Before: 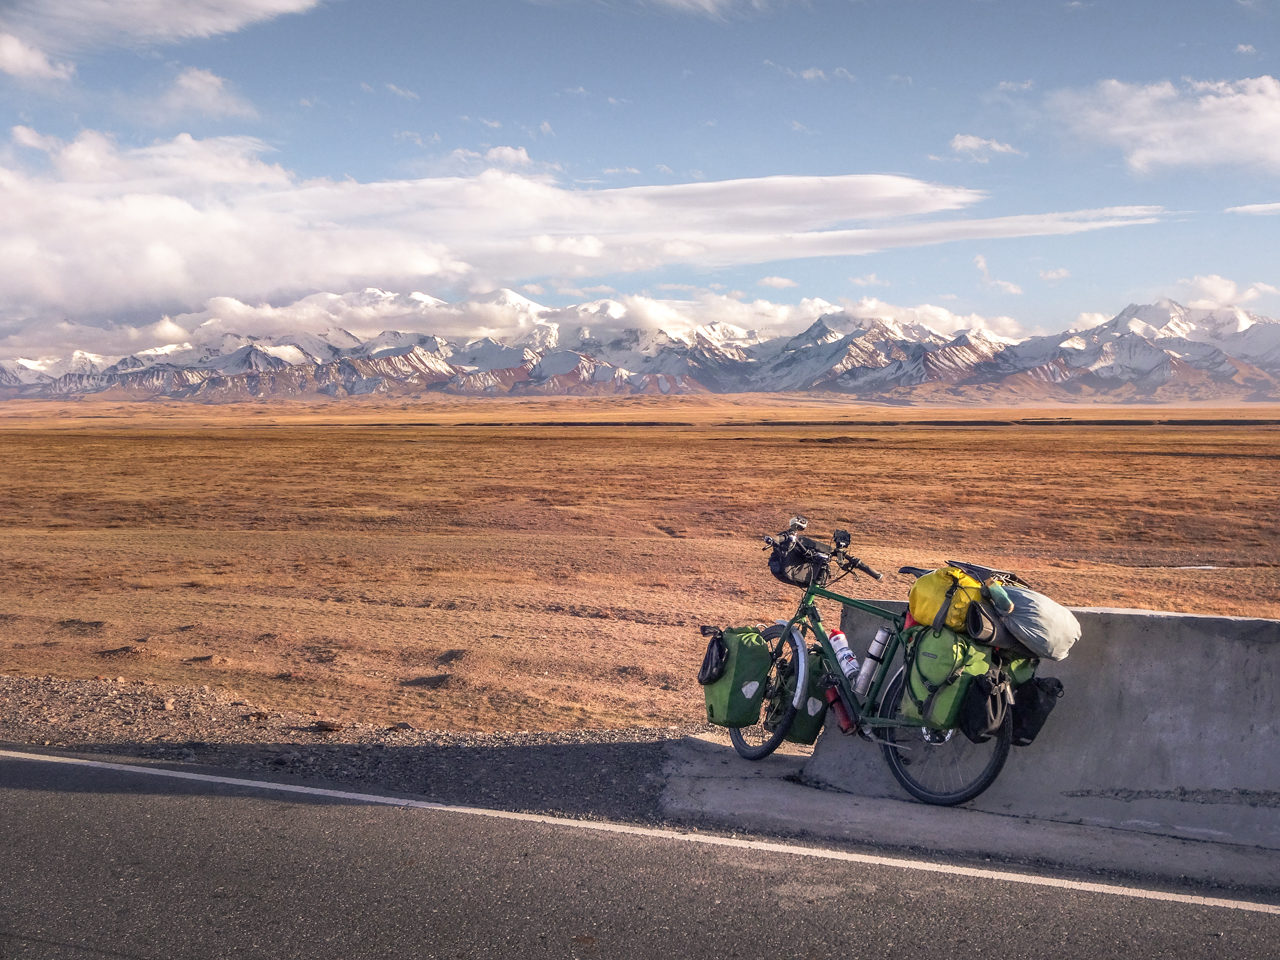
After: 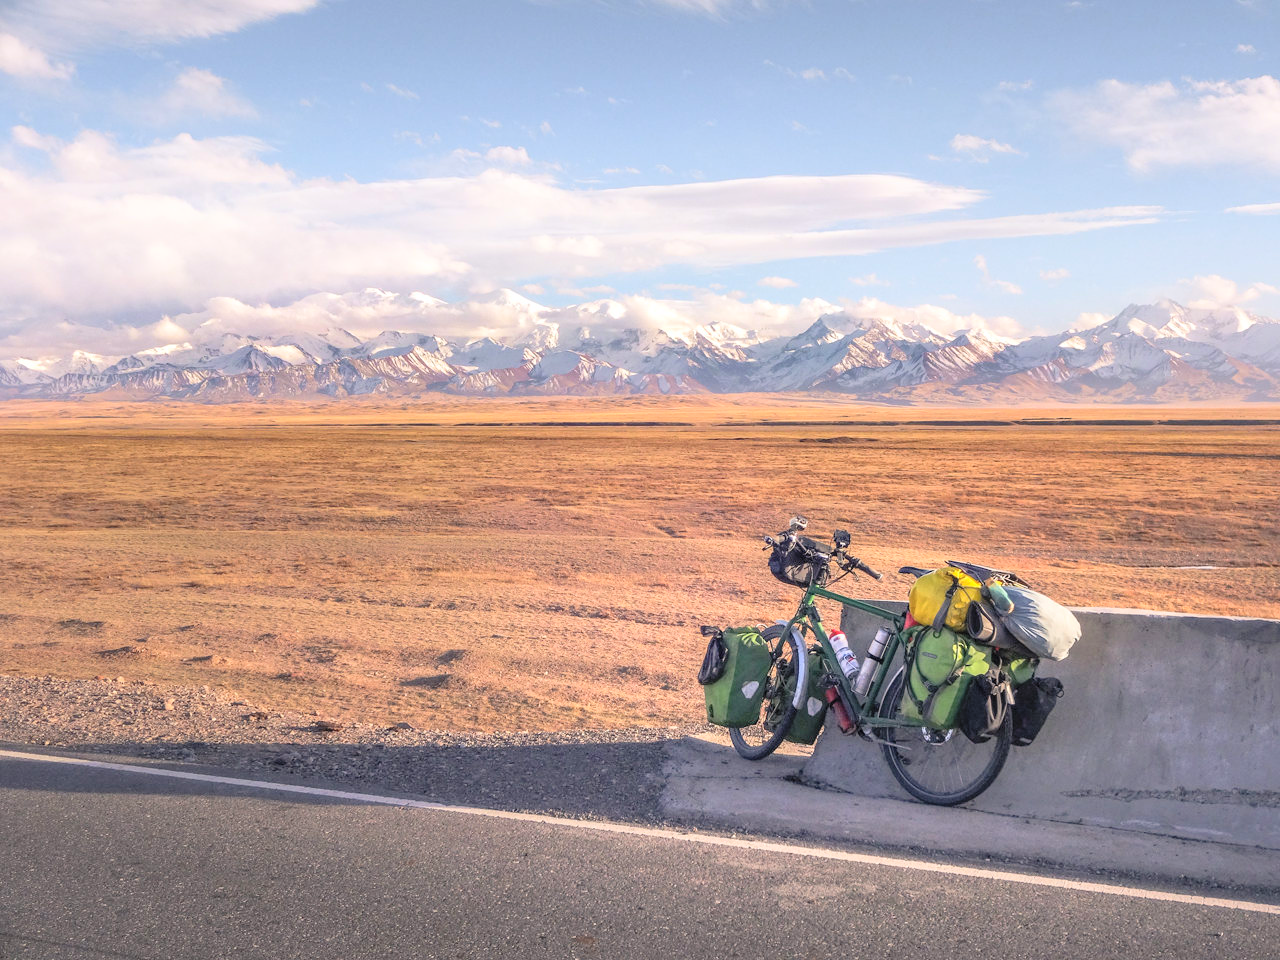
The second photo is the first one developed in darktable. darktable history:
contrast brightness saturation: contrast 0.103, brightness 0.295, saturation 0.135
